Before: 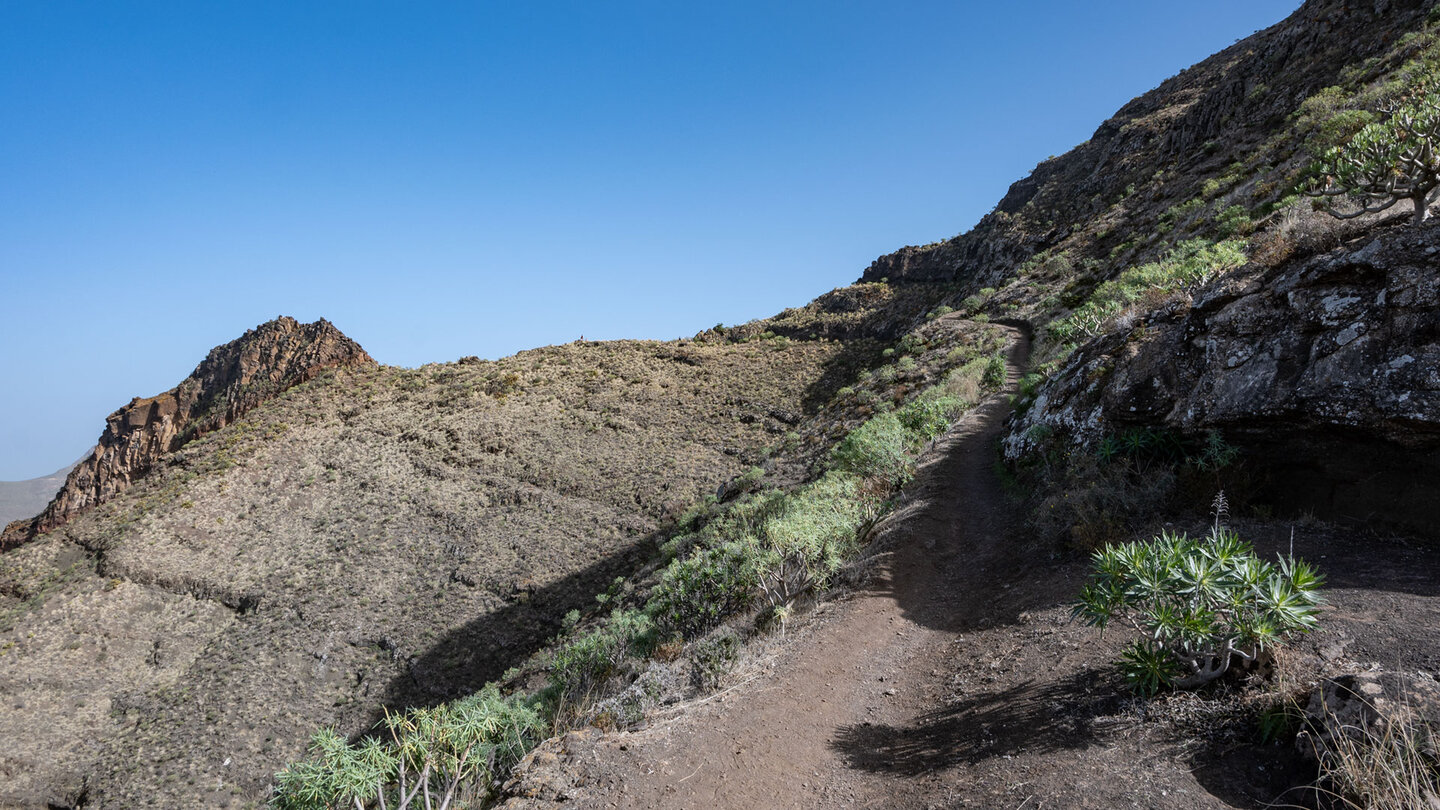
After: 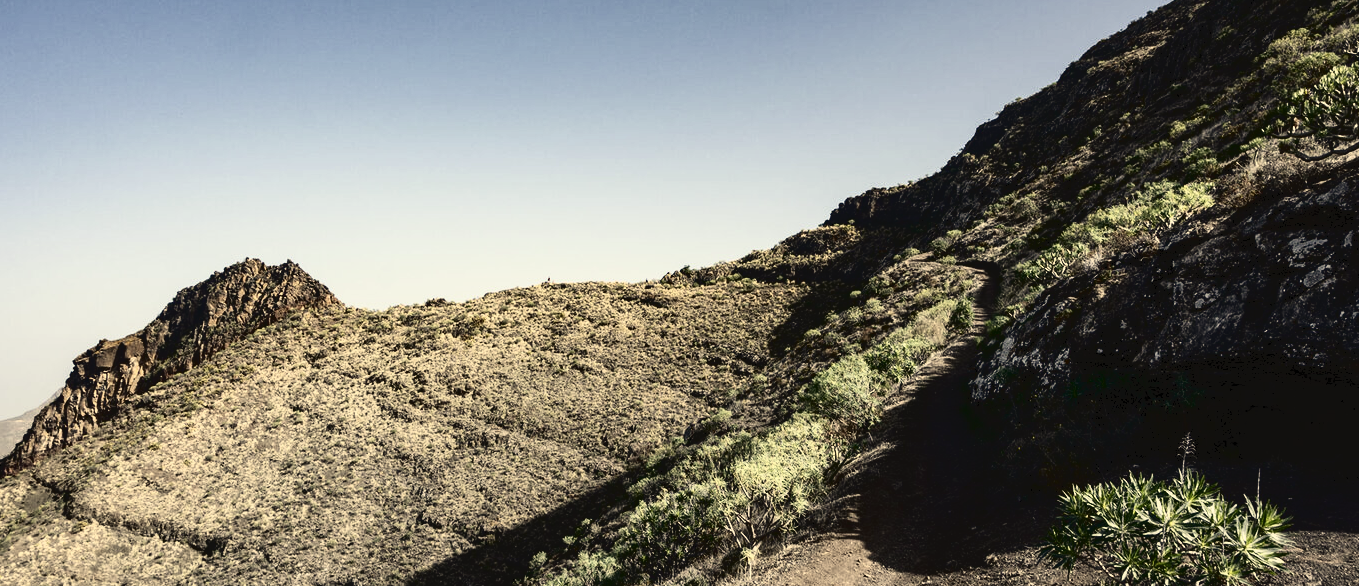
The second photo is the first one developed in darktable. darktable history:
contrast brightness saturation: contrast 0.254, saturation -0.321
crop: left 2.354%, top 7.177%, right 3.229%, bottom 20.354%
color correction: highlights a* 2.4, highlights b* 23.09
color zones: mix -131.26%
tone curve: curves: ch0 [(0, 0) (0.003, 0.047) (0.011, 0.047) (0.025, 0.047) (0.044, 0.049) (0.069, 0.051) (0.1, 0.062) (0.136, 0.086) (0.177, 0.125) (0.224, 0.178) (0.277, 0.246) (0.335, 0.324) (0.399, 0.407) (0.468, 0.48) (0.543, 0.57) (0.623, 0.675) (0.709, 0.772) (0.801, 0.876) (0.898, 0.963) (1, 1)], color space Lab, independent channels, preserve colors none
